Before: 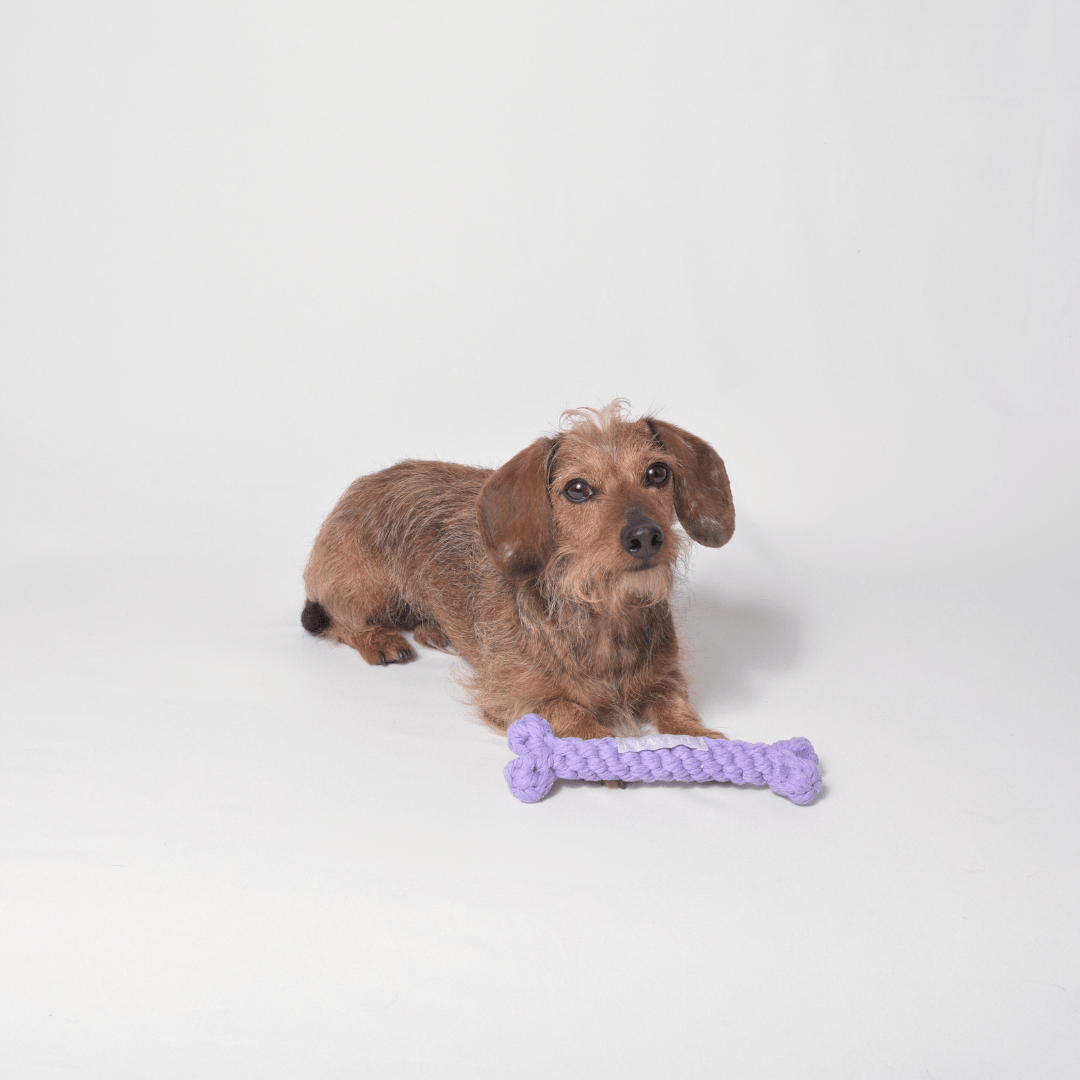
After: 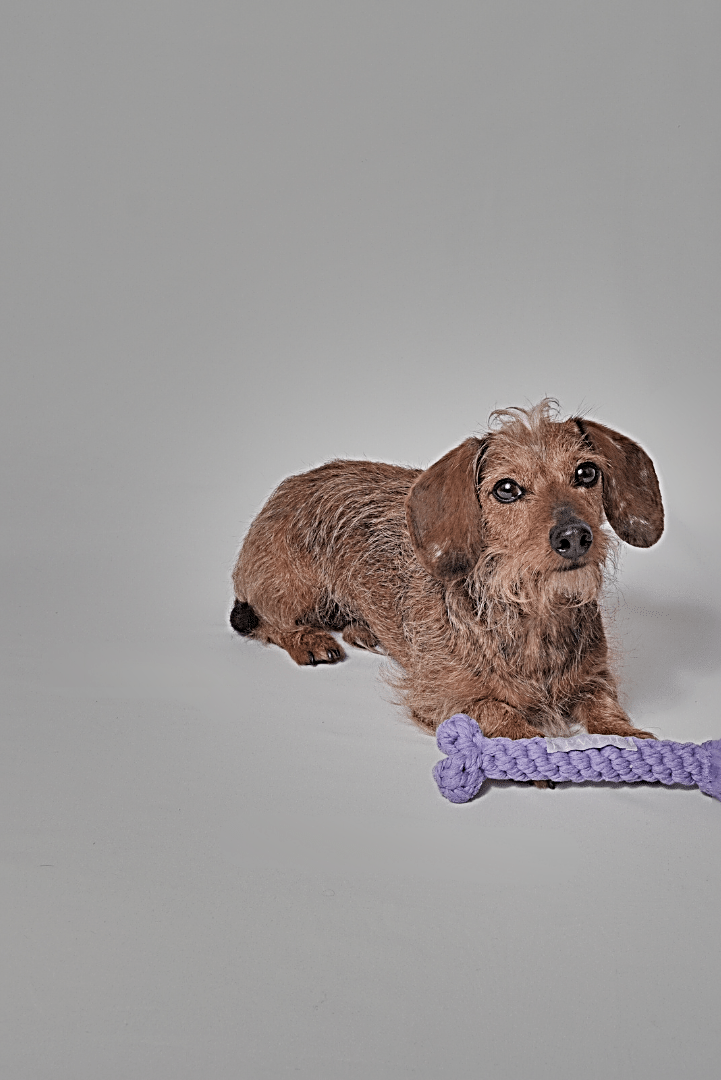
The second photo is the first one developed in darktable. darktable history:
sharpen: radius 3.203, amount 1.74
shadows and highlights: white point adjustment 0.151, highlights -69.77, soften with gaussian
crop and rotate: left 6.713%, right 26.514%
filmic rgb: black relative exposure -7.65 EV, white relative exposure 4.56 EV, threshold 3.03 EV, hardness 3.61, contrast 1, enable highlight reconstruction true
